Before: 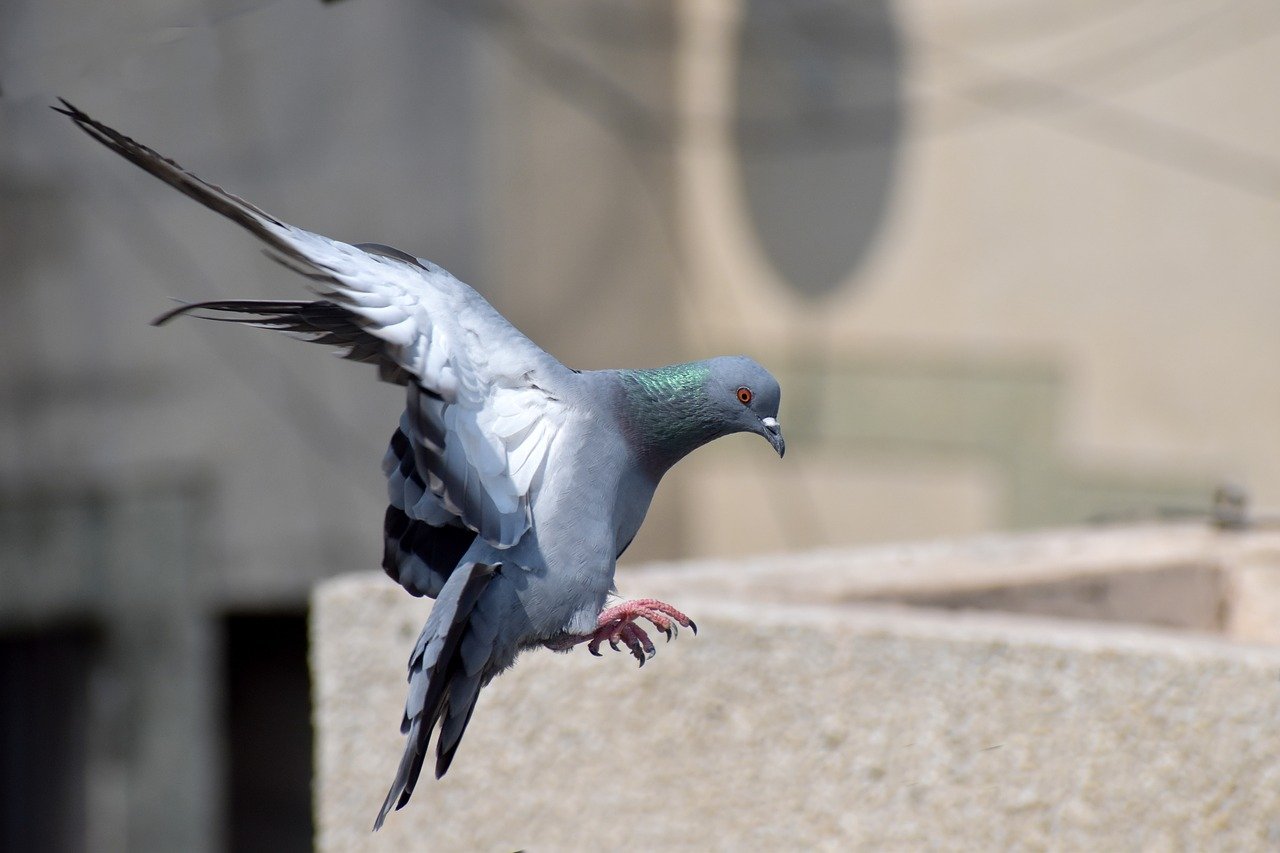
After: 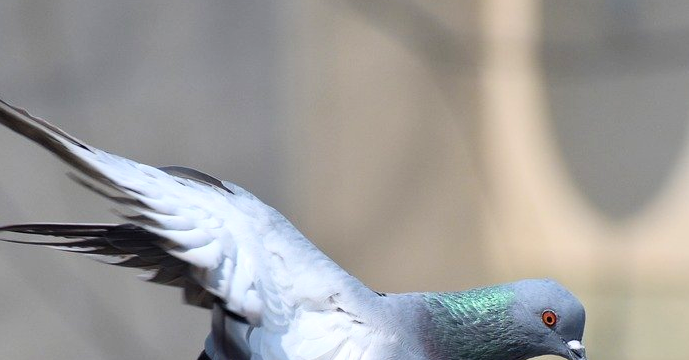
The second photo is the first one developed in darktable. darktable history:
contrast brightness saturation: contrast 0.2, brightness 0.16, saturation 0.22
crop: left 15.306%, top 9.065%, right 30.789%, bottom 48.638%
exposure: exposure -0.021 EV, compensate highlight preservation false
